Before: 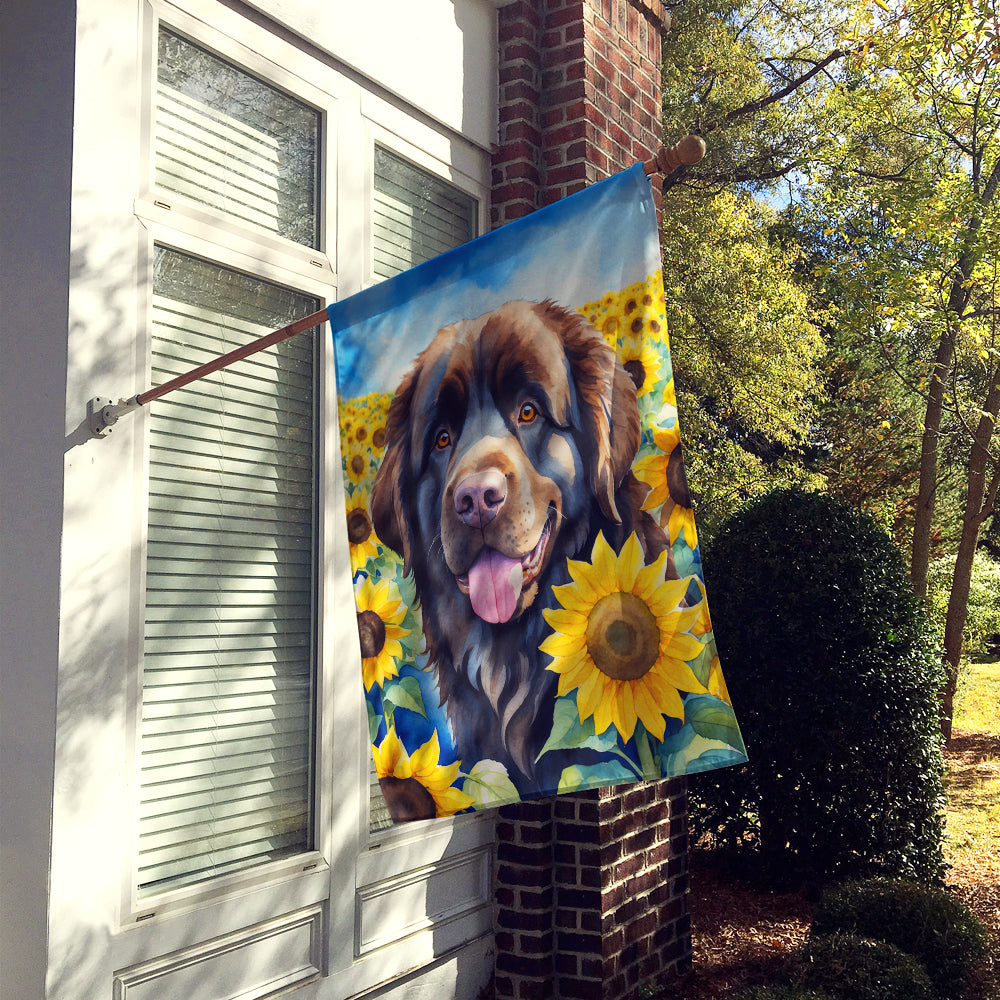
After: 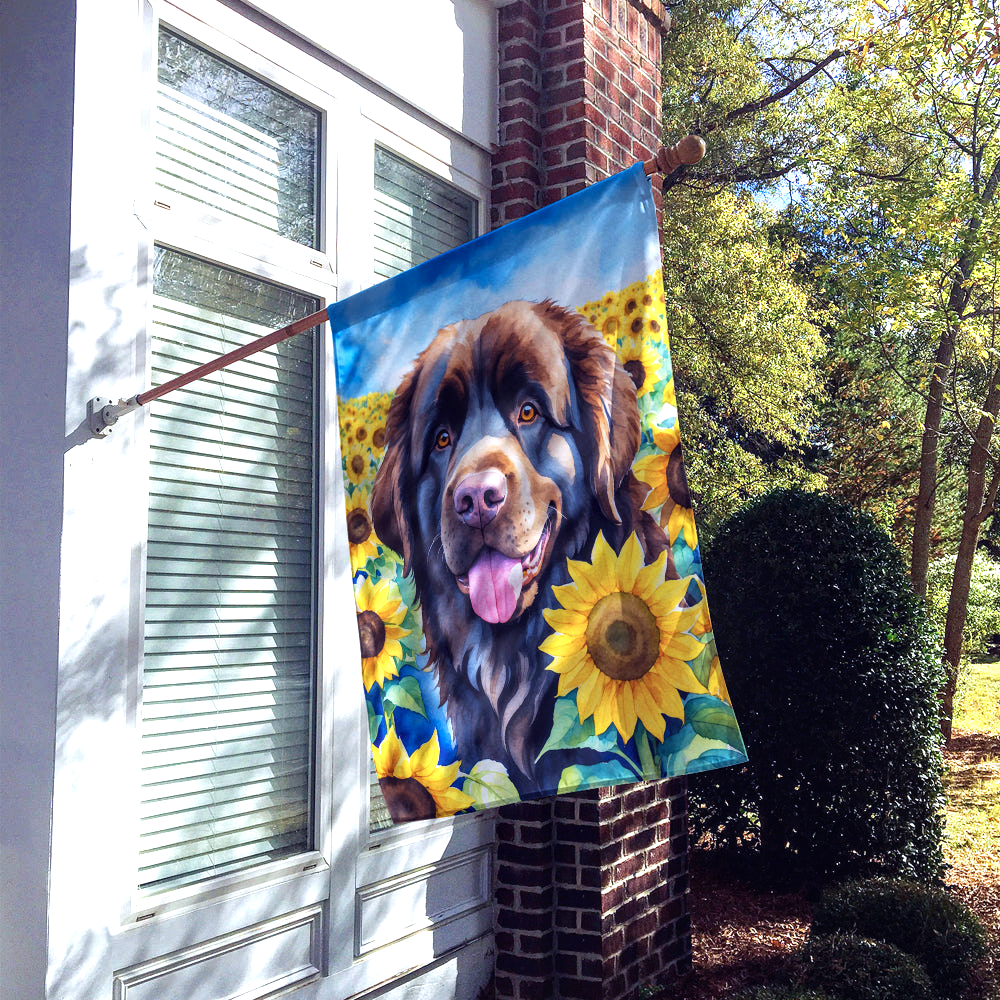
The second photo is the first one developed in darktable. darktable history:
velvia: on, module defaults
local contrast: on, module defaults
color calibration: illuminant custom, x 0.372, y 0.383, temperature 4279.07 K
tone equalizer: -8 EV -0.401 EV, -7 EV -0.425 EV, -6 EV -0.321 EV, -5 EV -0.225 EV, -3 EV 0.189 EV, -2 EV 0.345 EV, -1 EV 0.383 EV, +0 EV 0.441 EV
